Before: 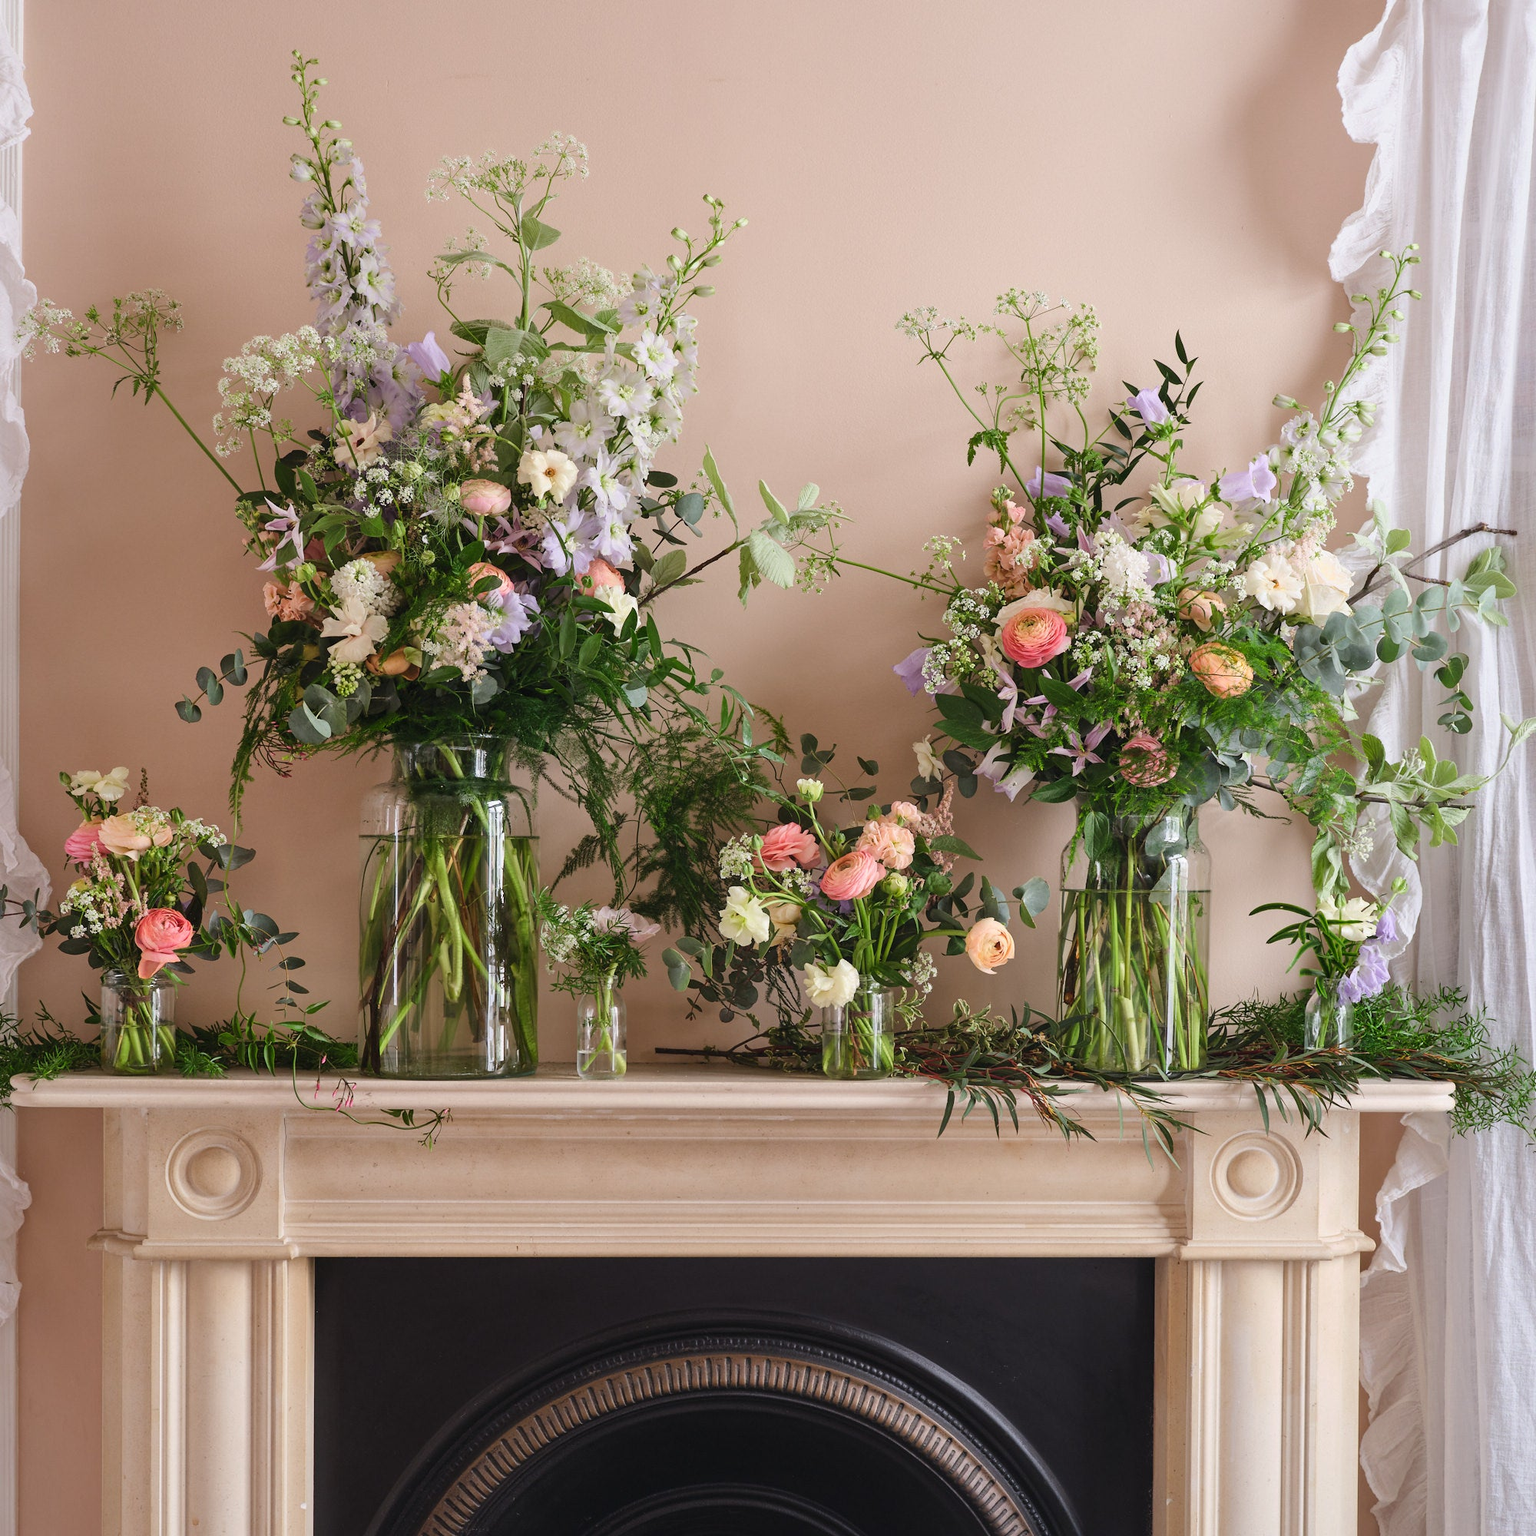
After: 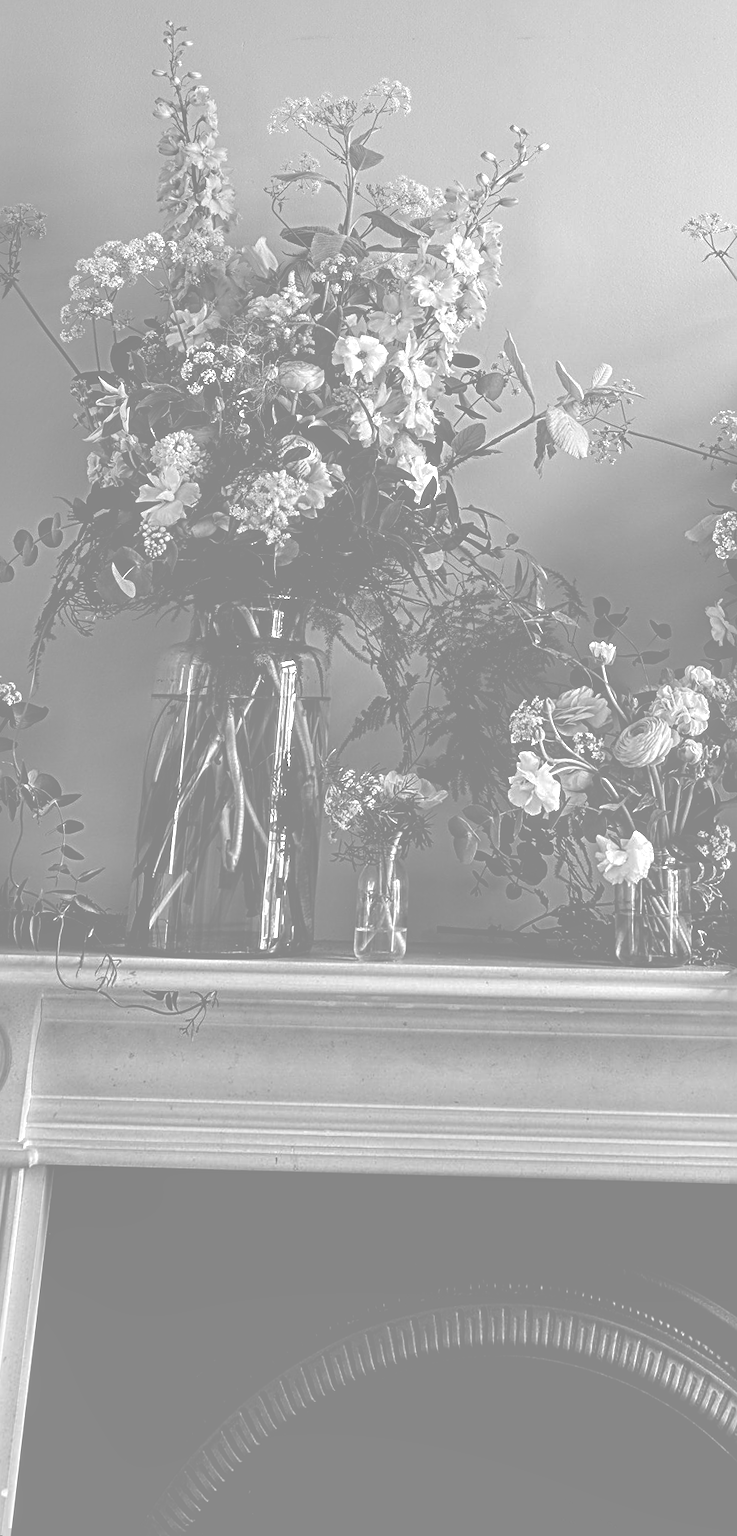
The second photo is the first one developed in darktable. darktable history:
sharpen: radius 4
exposure: black level correction 0.025, exposure 0.182 EV, compensate highlight preservation false
monochrome: on, module defaults
contrast brightness saturation: contrast 0.02, brightness -1, saturation -1
colorize: hue 43.2°, saturation 40%, version 1
crop: left 5.114%, right 38.589%
rotate and perspective: rotation 0.72°, lens shift (vertical) -0.352, lens shift (horizontal) -0.051, crop left 0.152, crop right 0.859, crop top 0.019, crop bottom 0.964
local contrast: detail 130%
